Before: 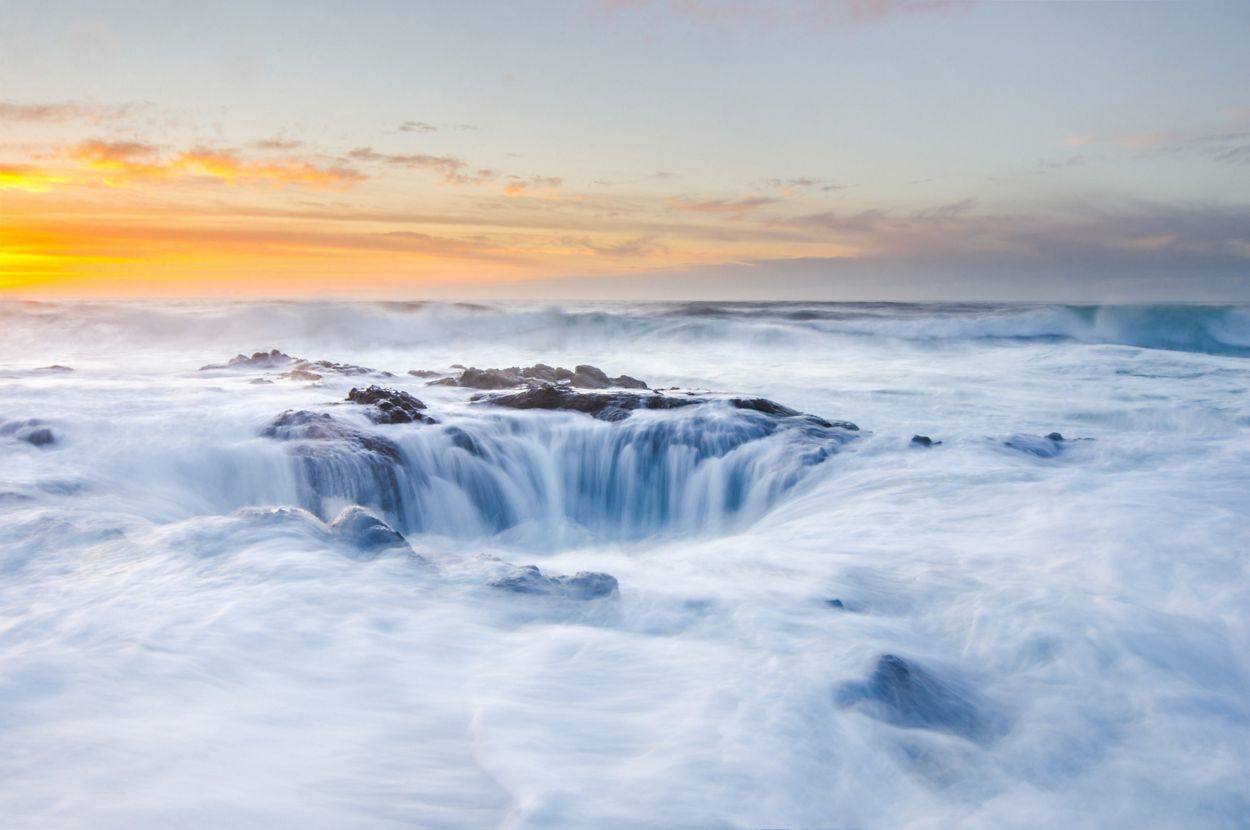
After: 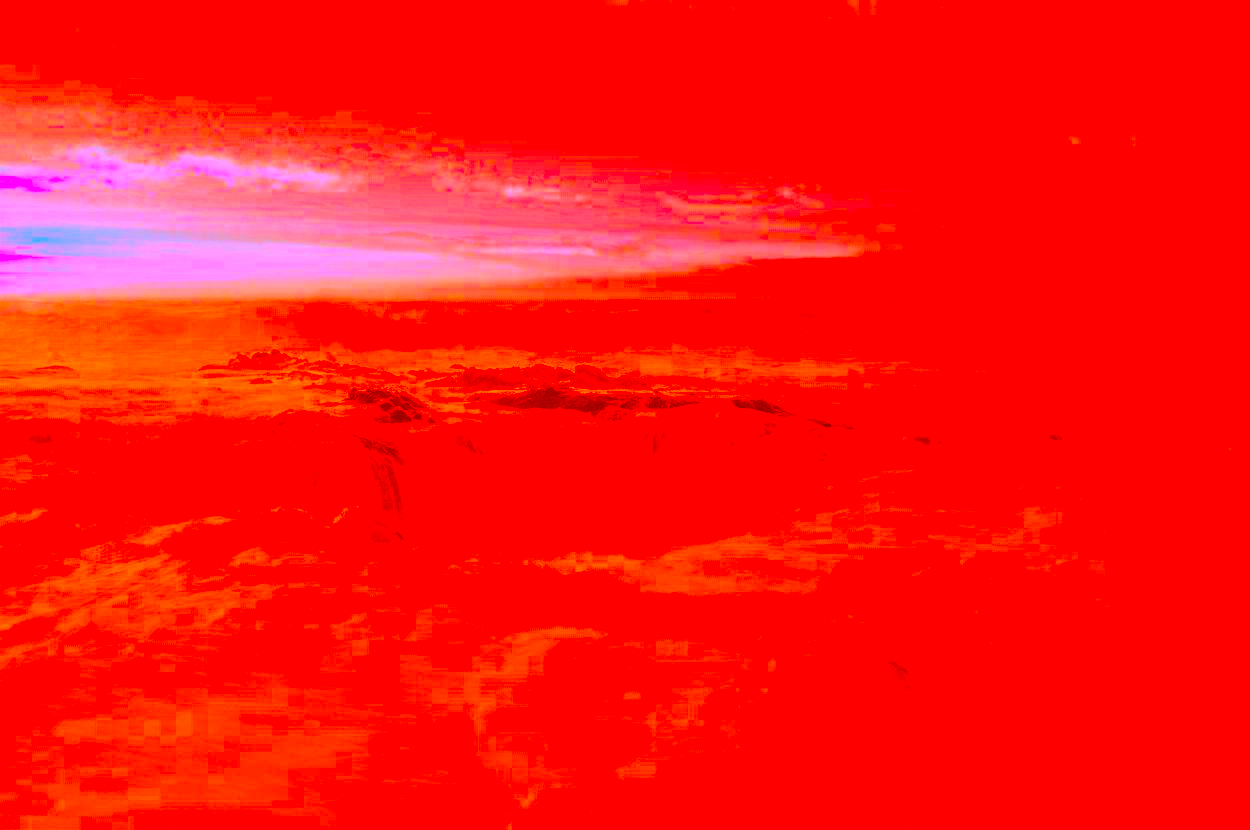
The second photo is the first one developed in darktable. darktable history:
color correction: highlights a* -39.32, highlights b* -39.67, shadows a* -39.39, shadows b* -39.27, saturation -2.95
